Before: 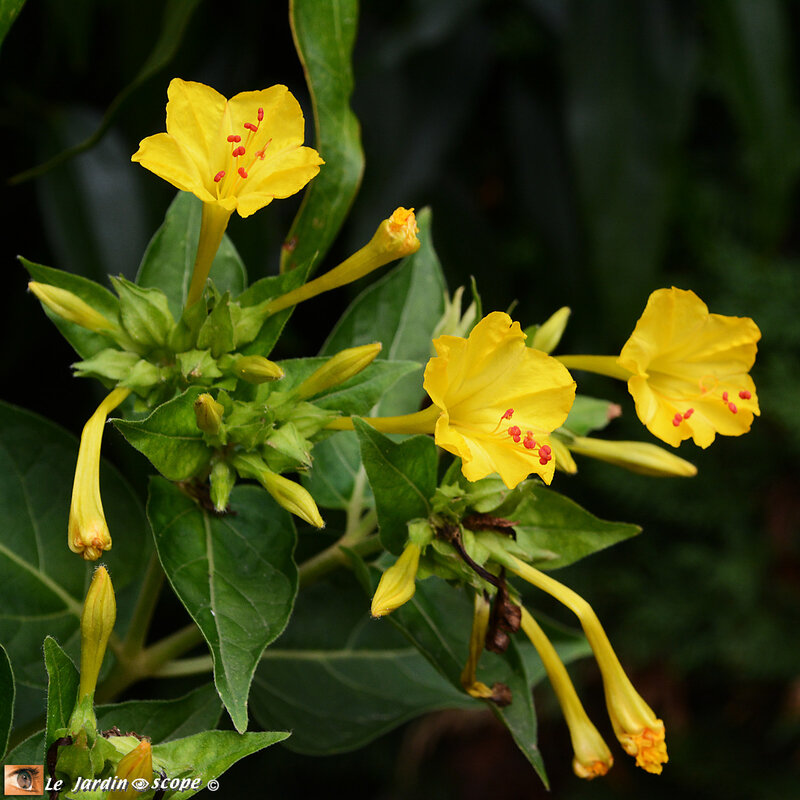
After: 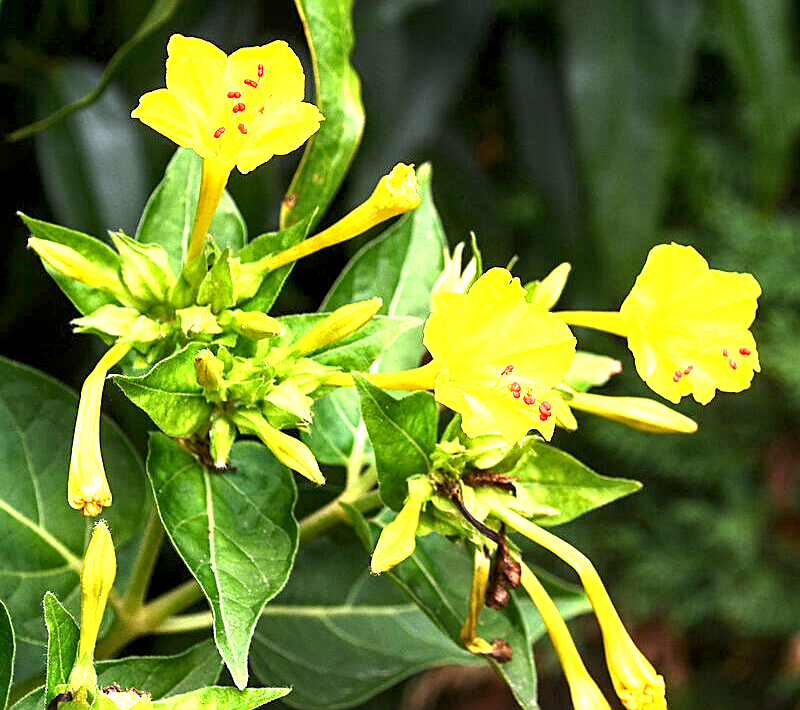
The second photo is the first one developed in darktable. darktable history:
local contrast: highlights 29%, shadows 78%, midtone range 0.749
crop and rotate: top 5.586%, bottom 5.577%
sharpen: on, module defaults
exposure: exposure 2.285 EV, compensate highlight preservation false
